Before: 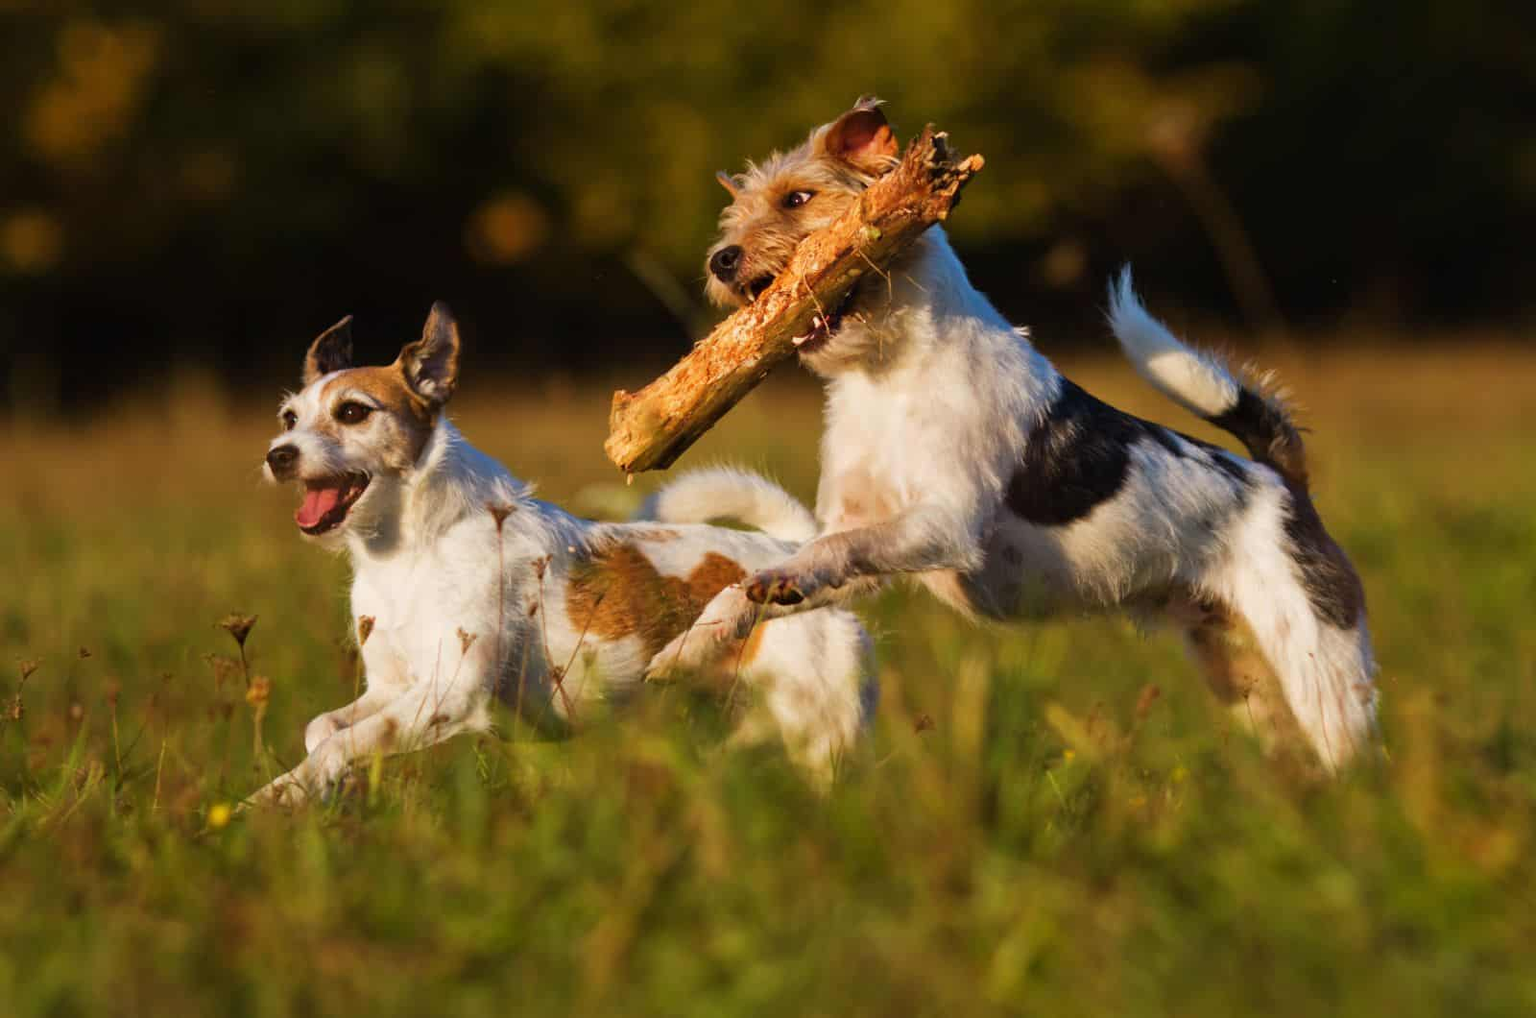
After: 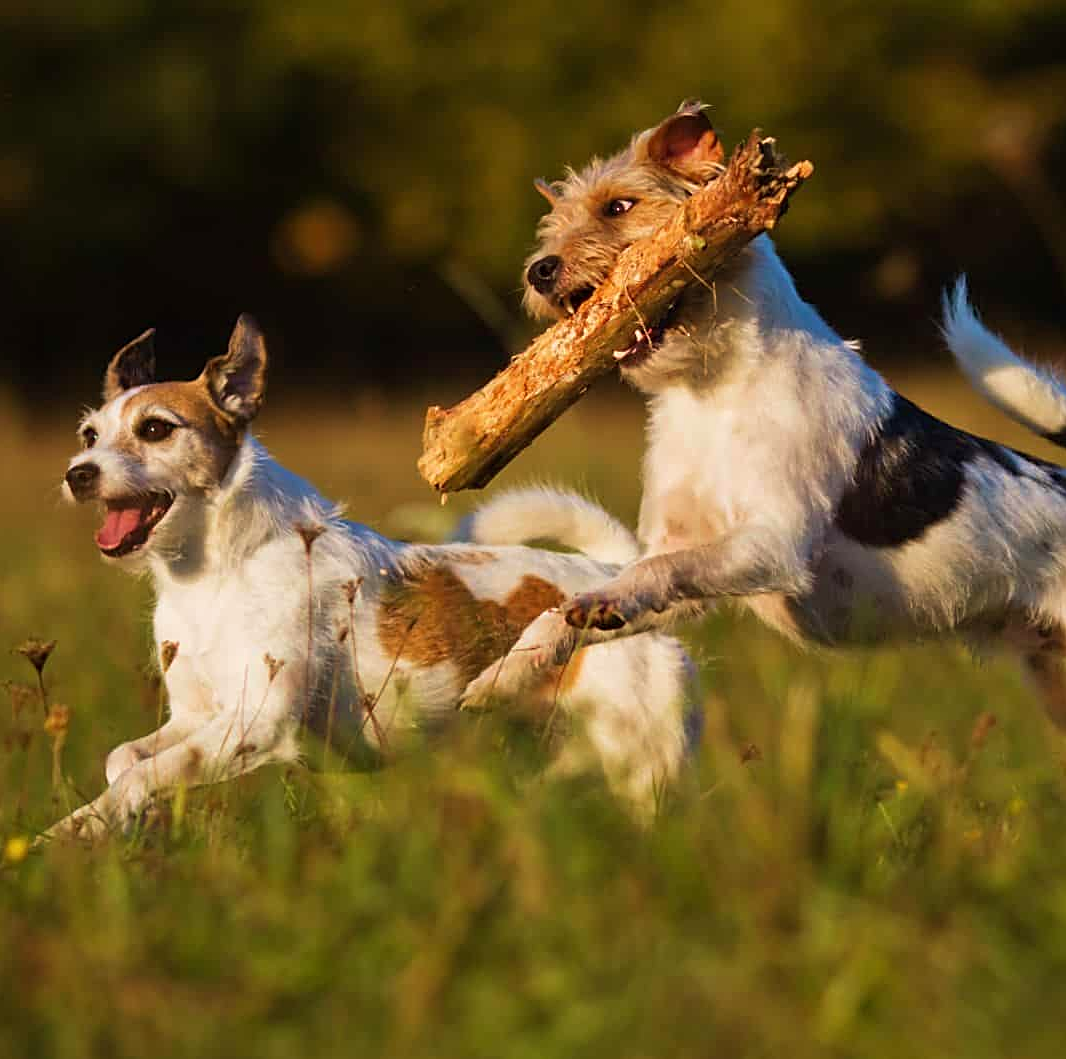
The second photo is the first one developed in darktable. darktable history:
velvia: on, module defaults
crop and rotate: left 13.366%, right 19.976%
sharpen: on, module defaults
